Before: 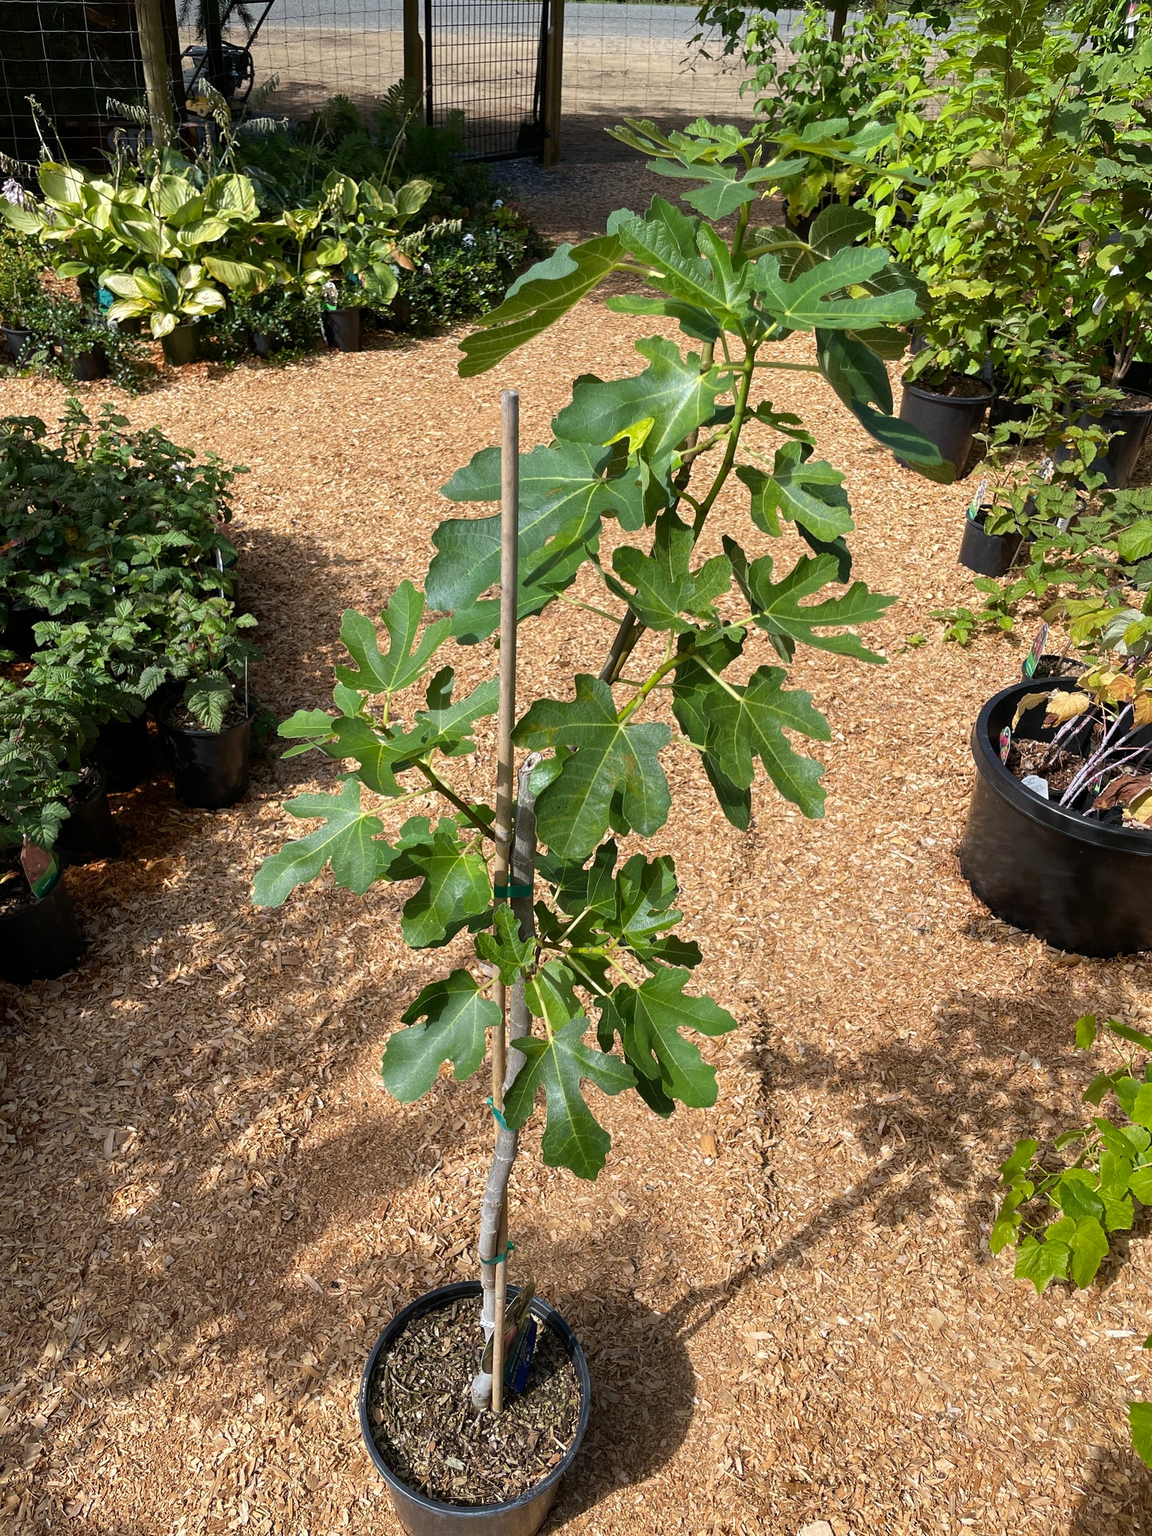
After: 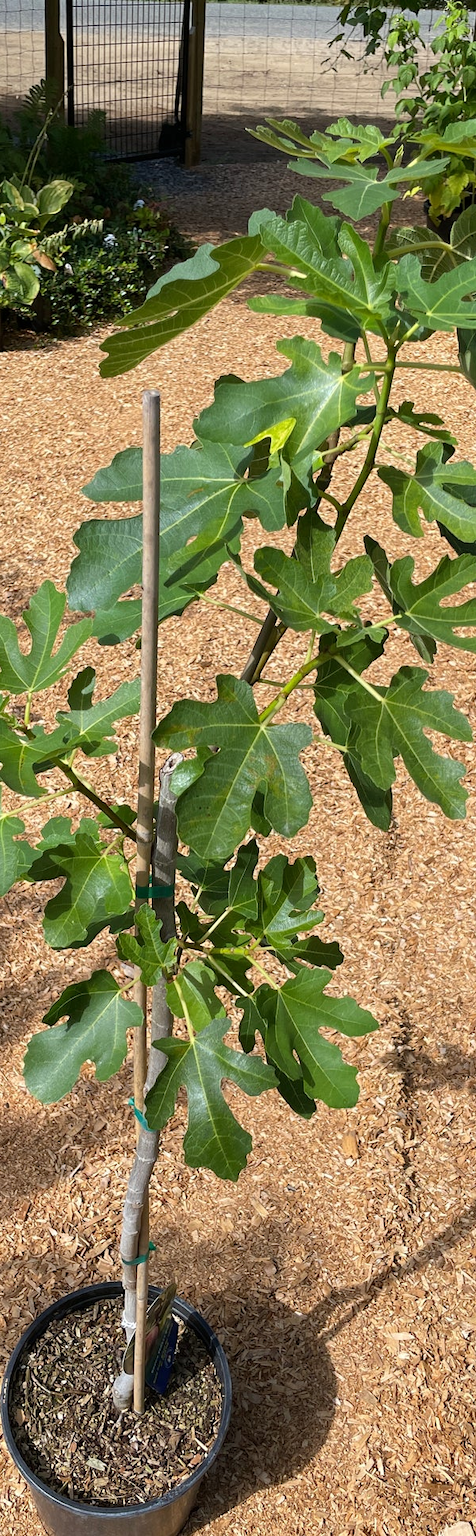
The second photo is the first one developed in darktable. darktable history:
crop: left 31.162%, right 27.447%
